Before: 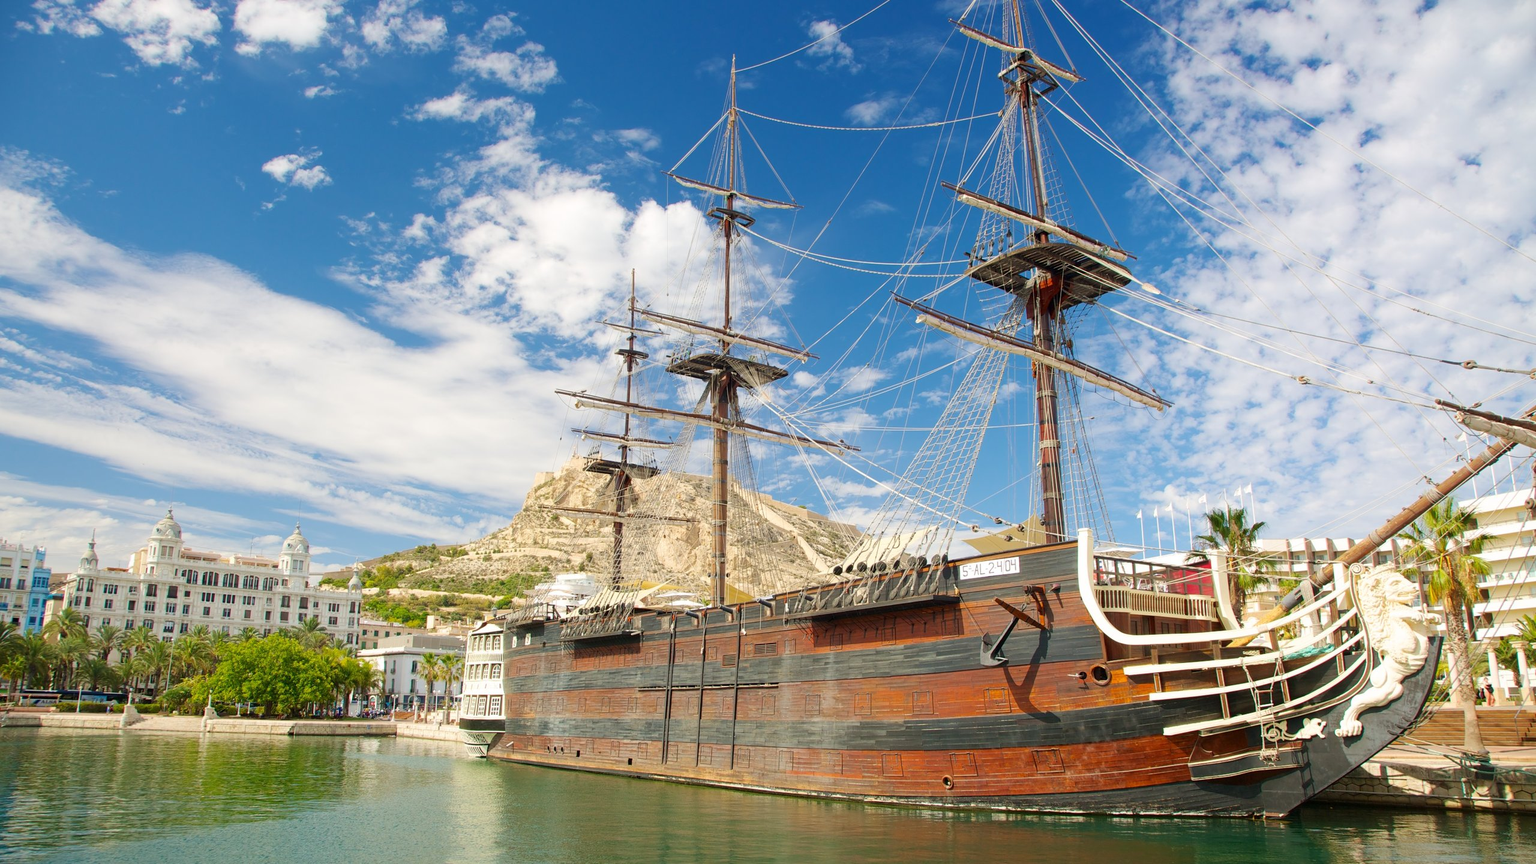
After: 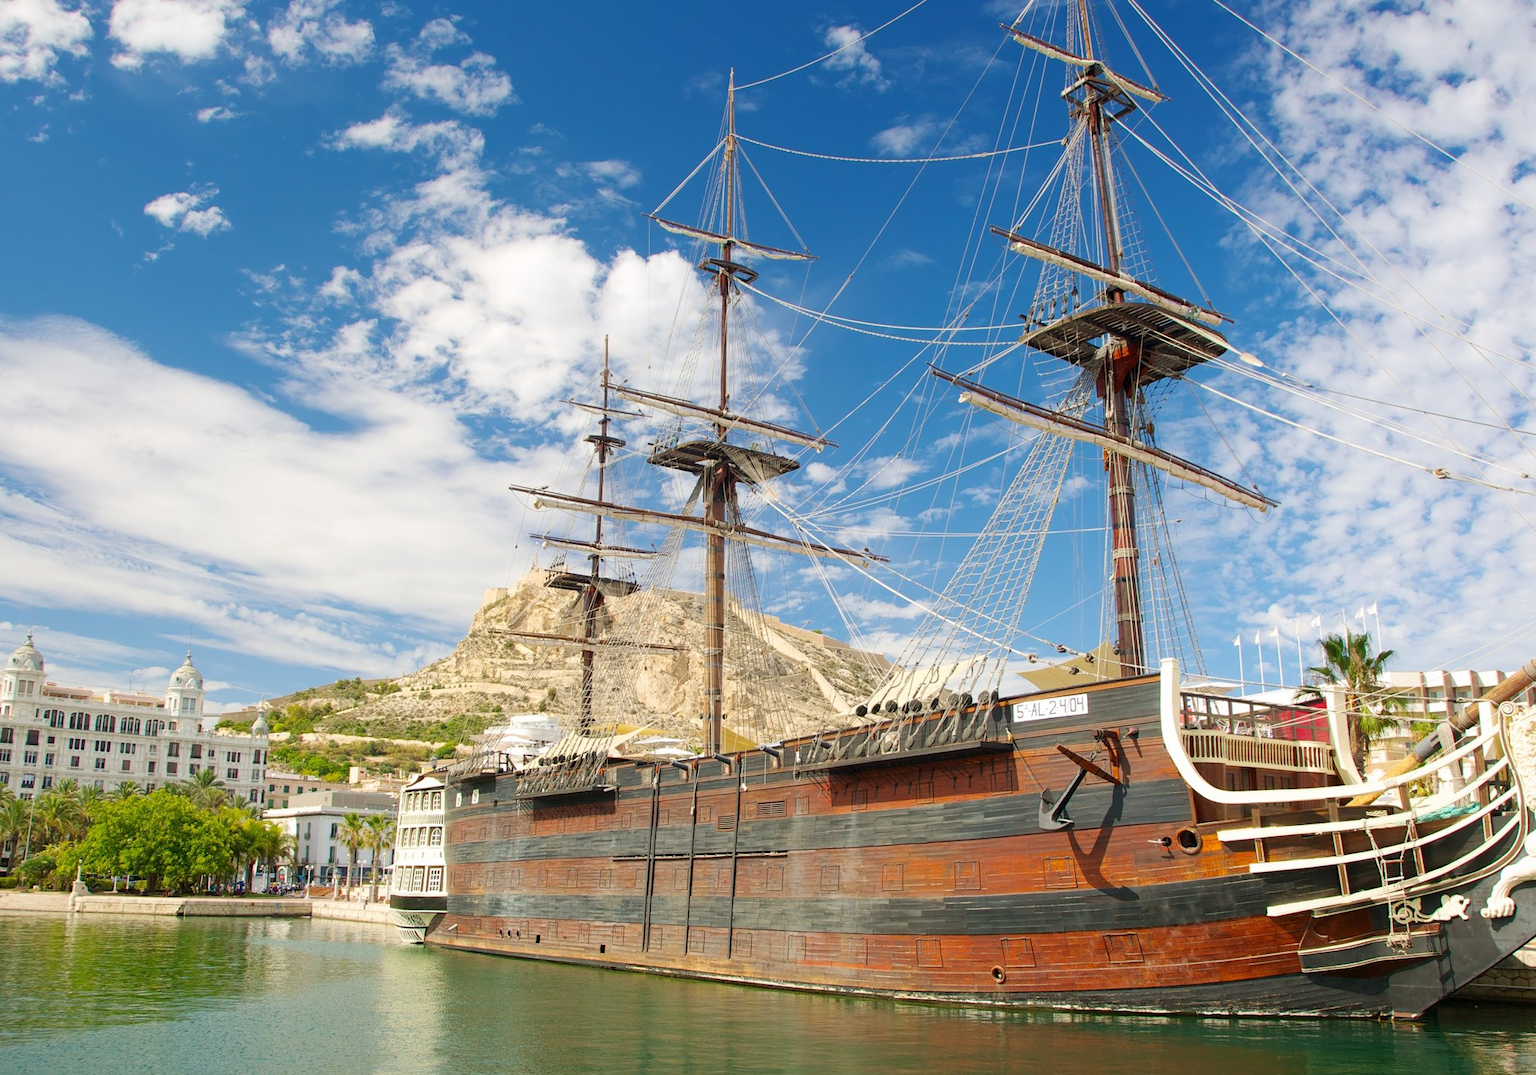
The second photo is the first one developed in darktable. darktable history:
crop and rotate: left 9.534%, right 10.155%
